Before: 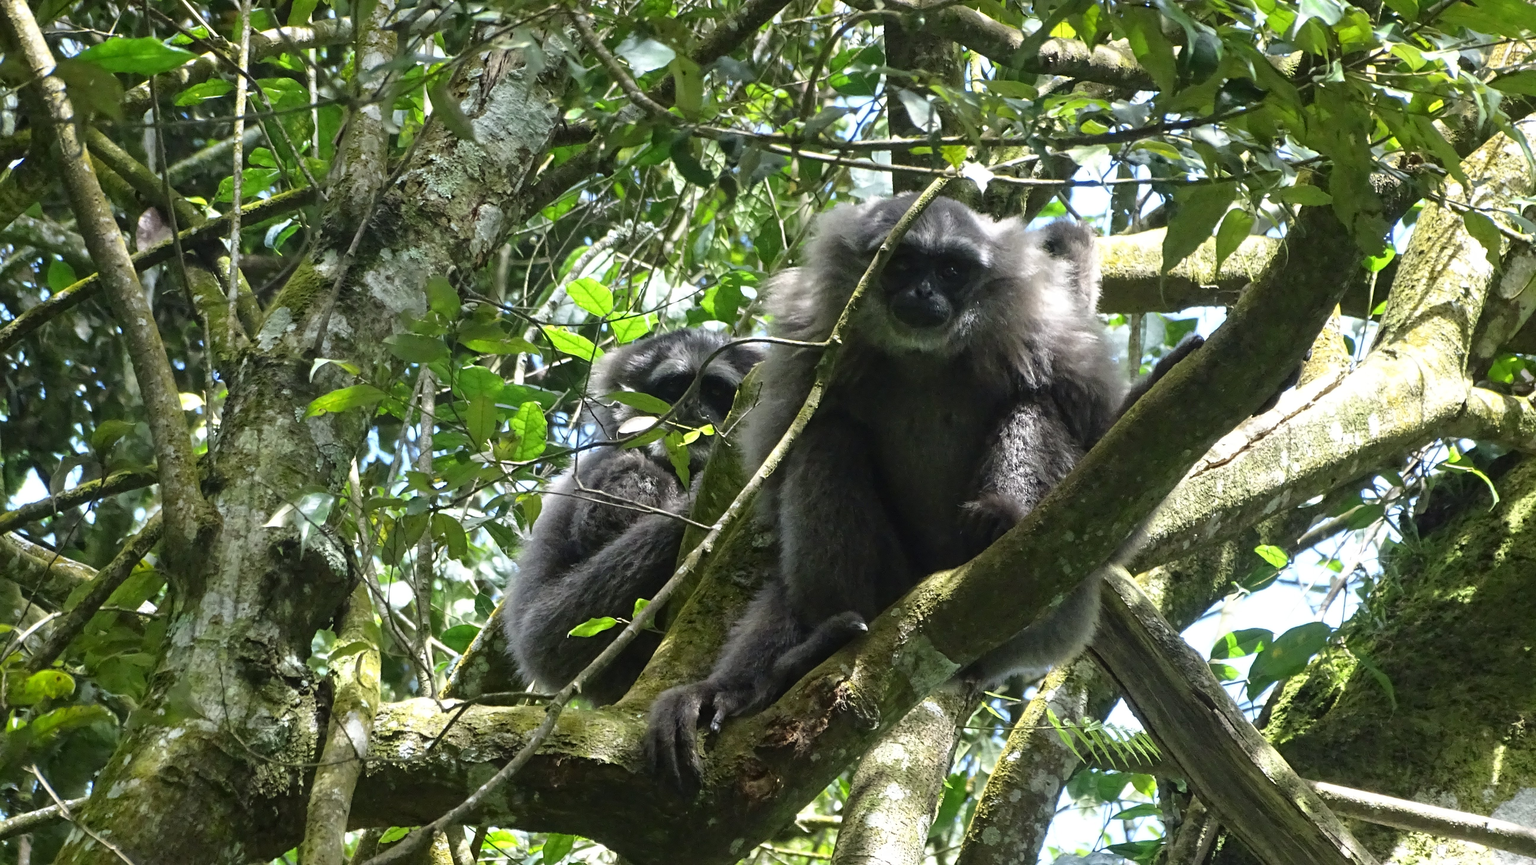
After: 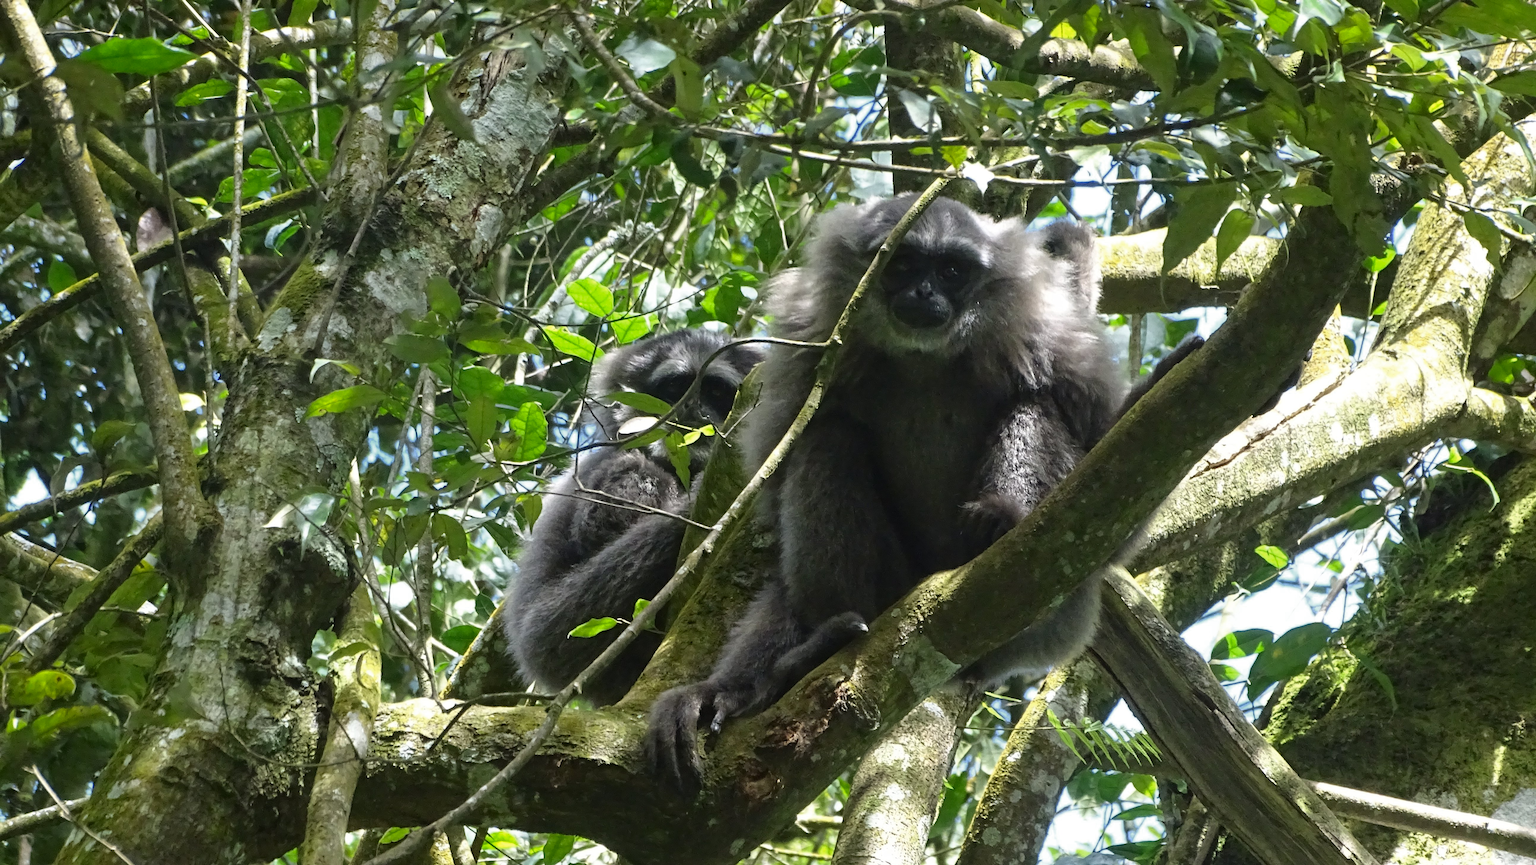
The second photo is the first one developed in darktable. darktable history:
color zones: curves: ch0 [(0.25, 0.5) (0.636, 0.25) (0.75, 0.5)]
